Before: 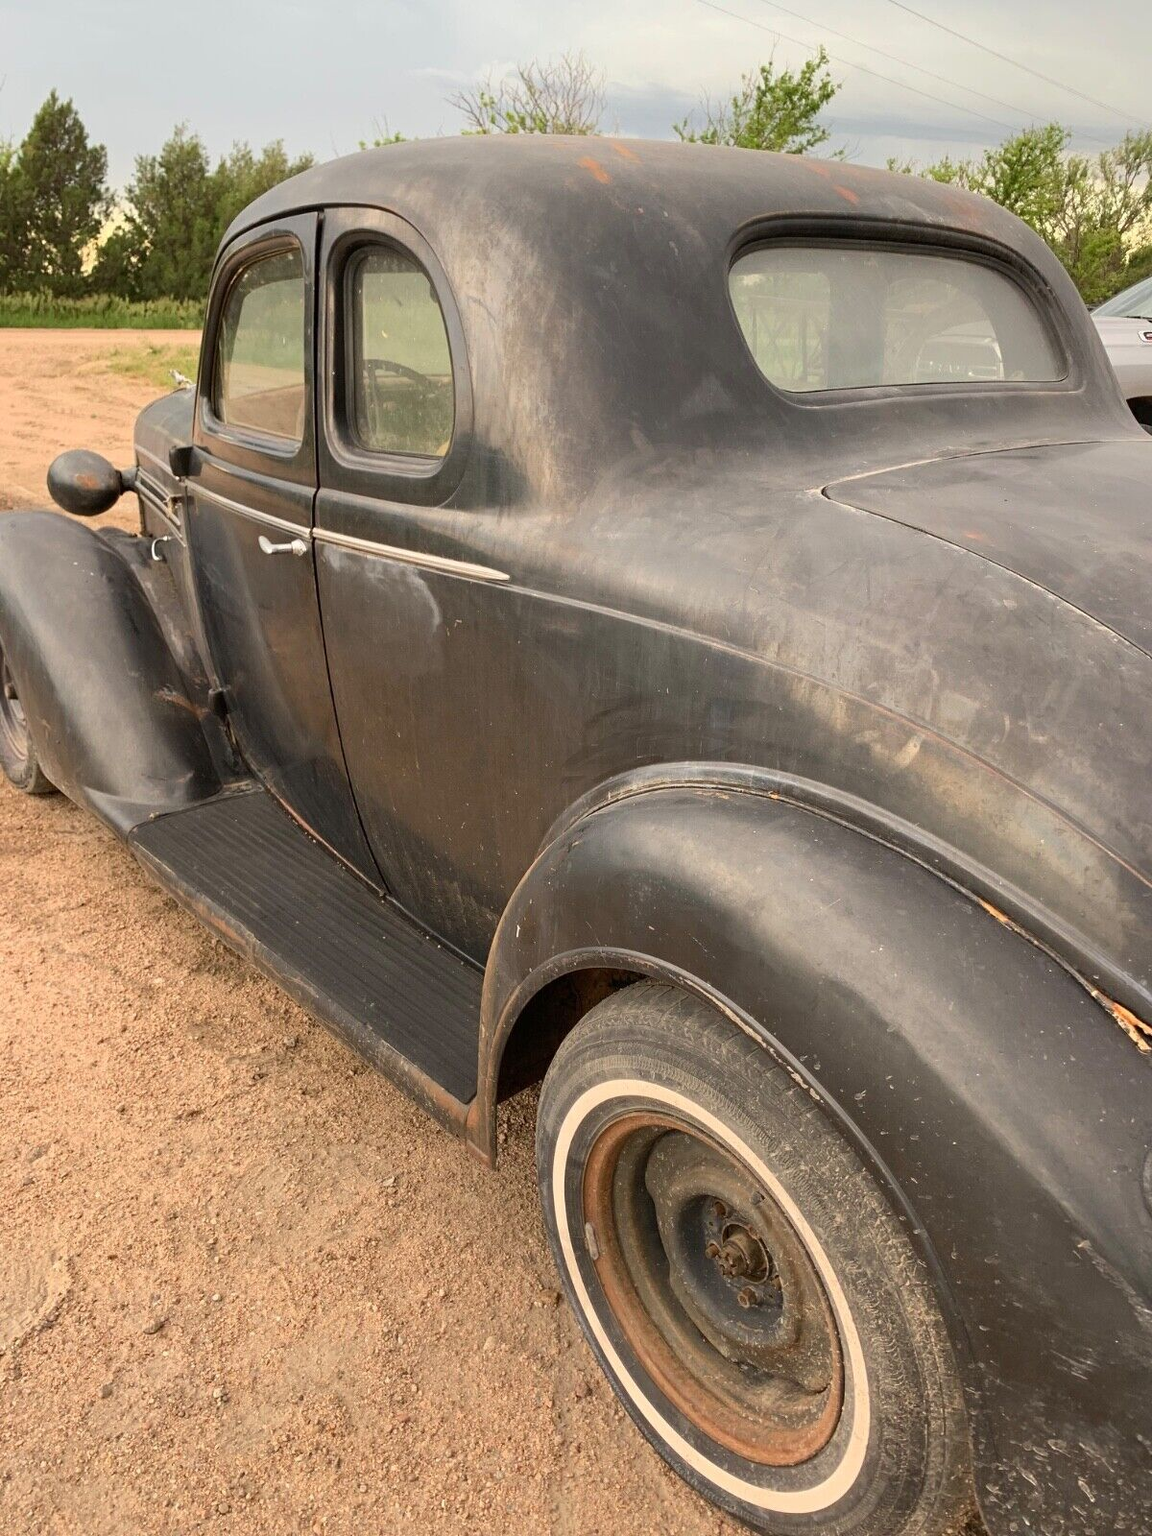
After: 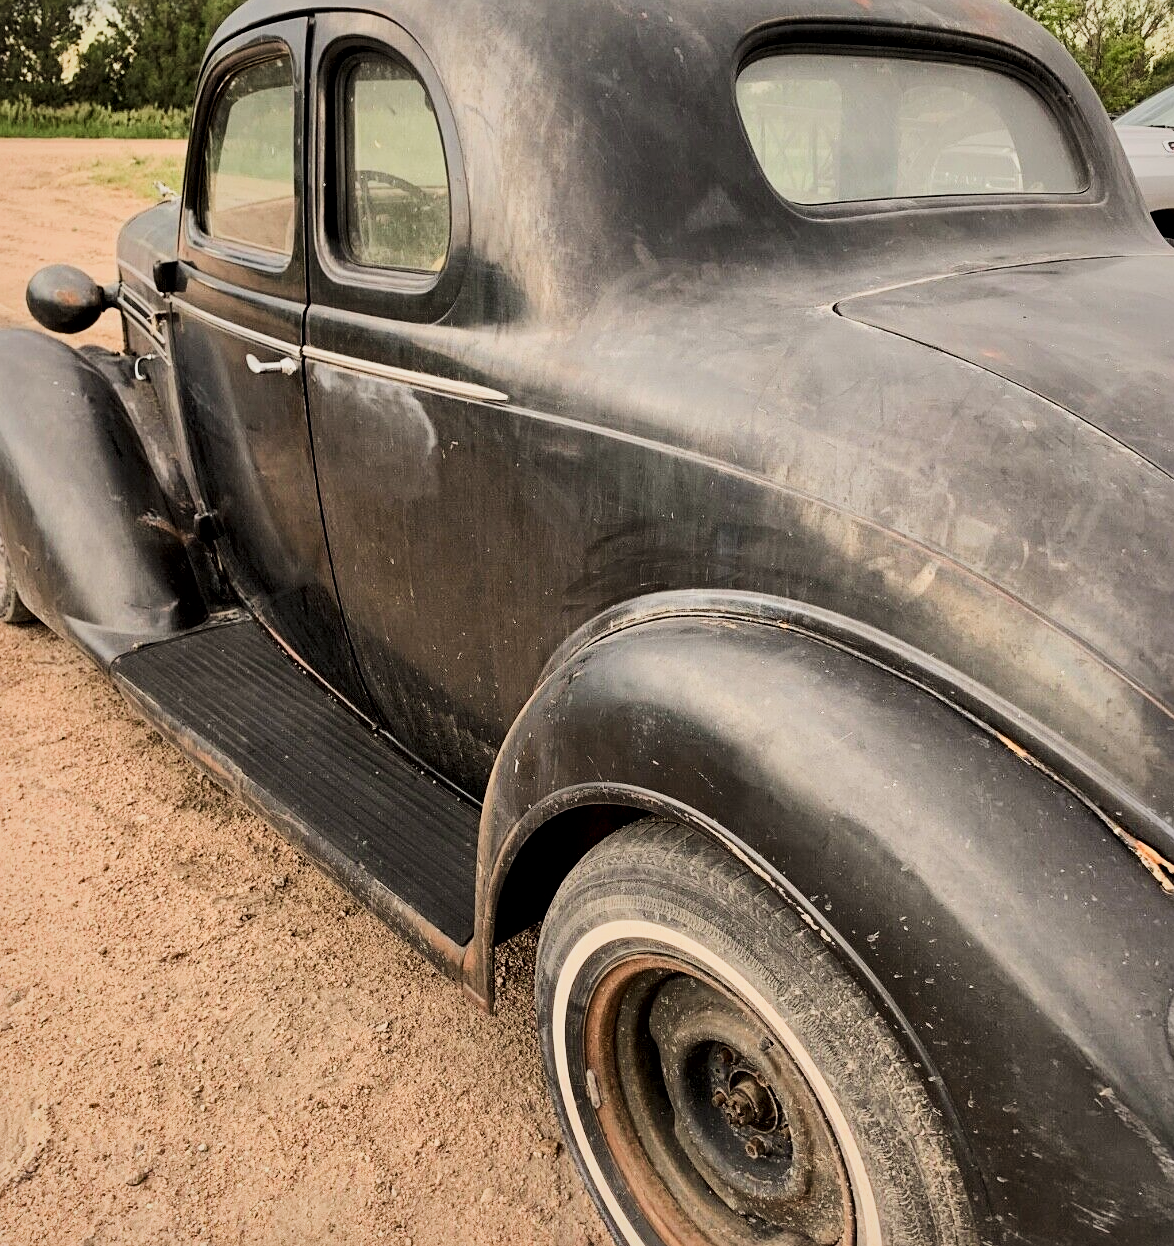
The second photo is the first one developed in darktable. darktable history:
sharpen: amount 0.217
crop and rotate: left 1.922%, top 12.811%, right 0.217%, bottom 9.279%
tone equalizer: -8 EV -0.398 EV, -7 EV -0.378 EV, -6 EV -0.295 EV, -5 EV -0.244 EV, -3 EV 0.189 EV, -2 EV 0.337 EV, -1 EV 0.365 EV, +0 EV 0.444 EV, edges refinement/feathering 500, mask exposure compensation -1.57 EV, preserve details no
local contrast: mode bilateral grid, contrast 99, coarseness 100, detail 165%, midtone range 0.2
filmic rgb: black relative exposure -6.88 EV, white relative exposure 5.92 EV, hardness 2.7, preserve chrominance RGB euclidean norm, color science v5 (2021), contrast in shadows safe, contrast in highlights safe
